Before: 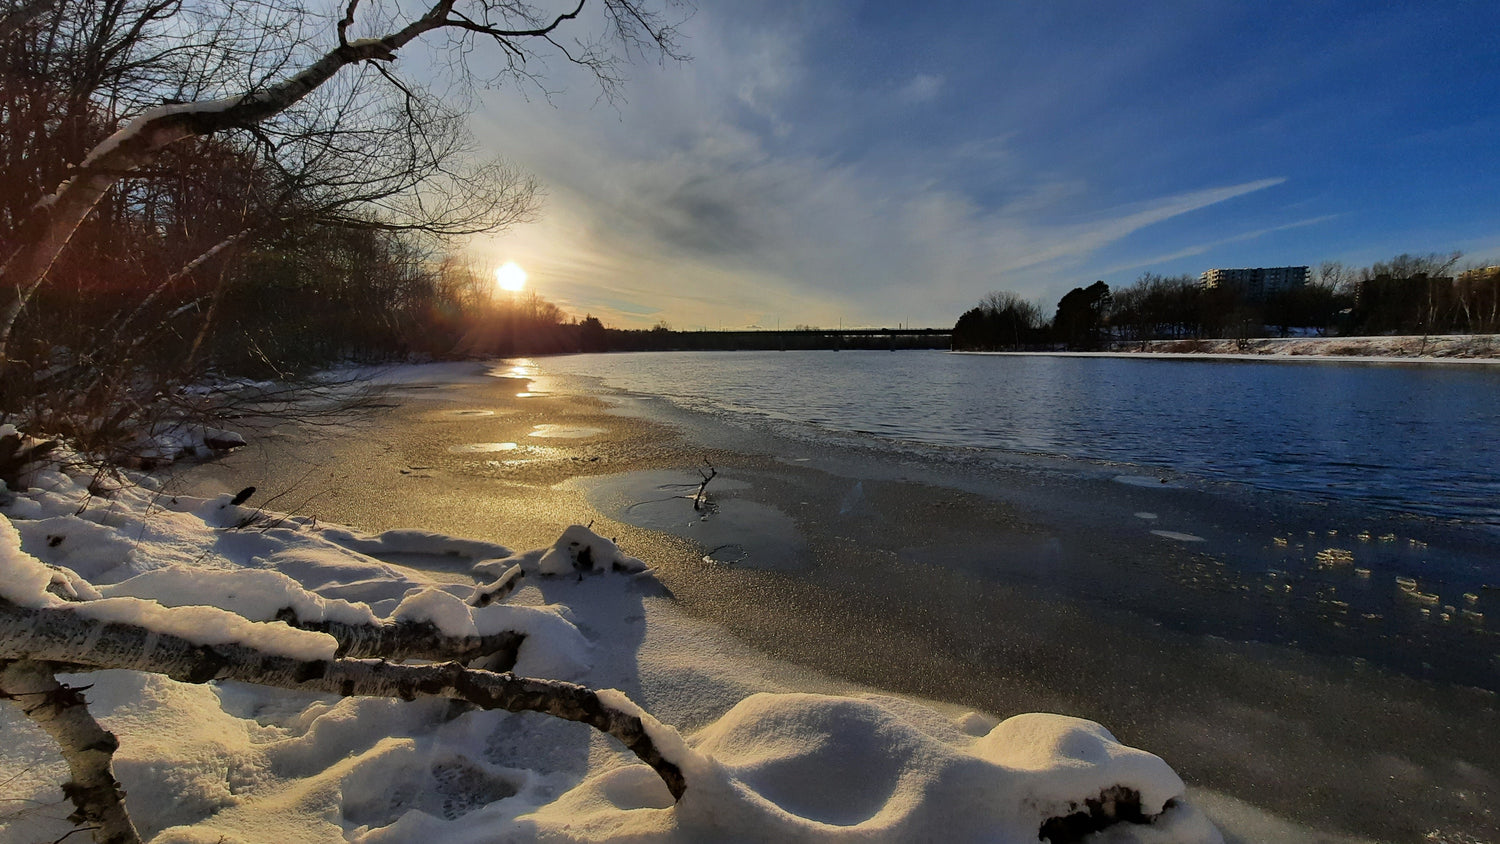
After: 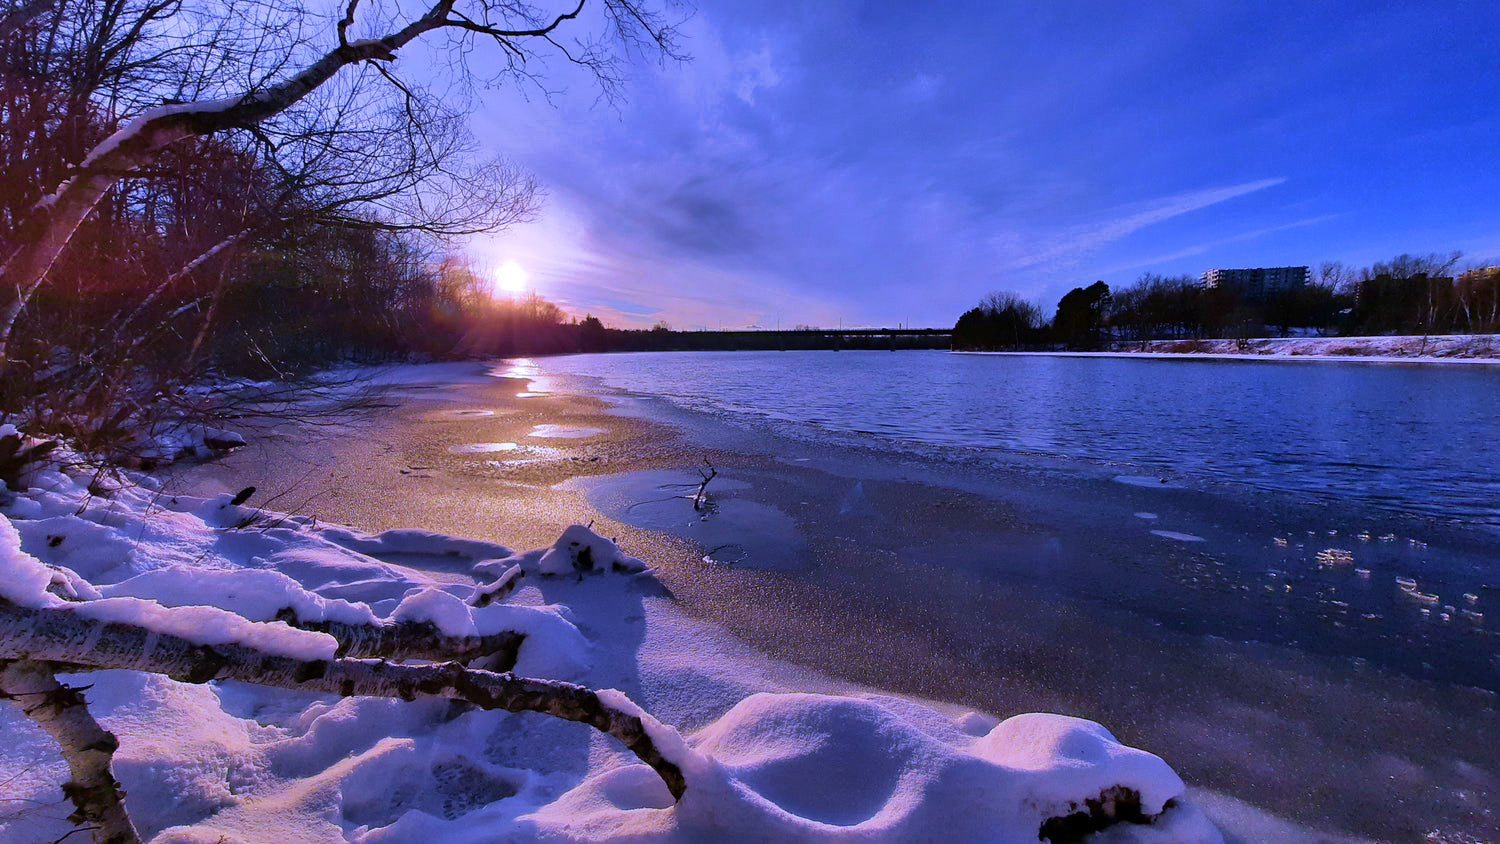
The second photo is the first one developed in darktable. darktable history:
shadows and highlights: shadows 37.27, highlights -28.18, soften with gaussian
white balance: red 0.98, blue 1.61
velvia: strength 67.07%, mid-tones bias 0.972
